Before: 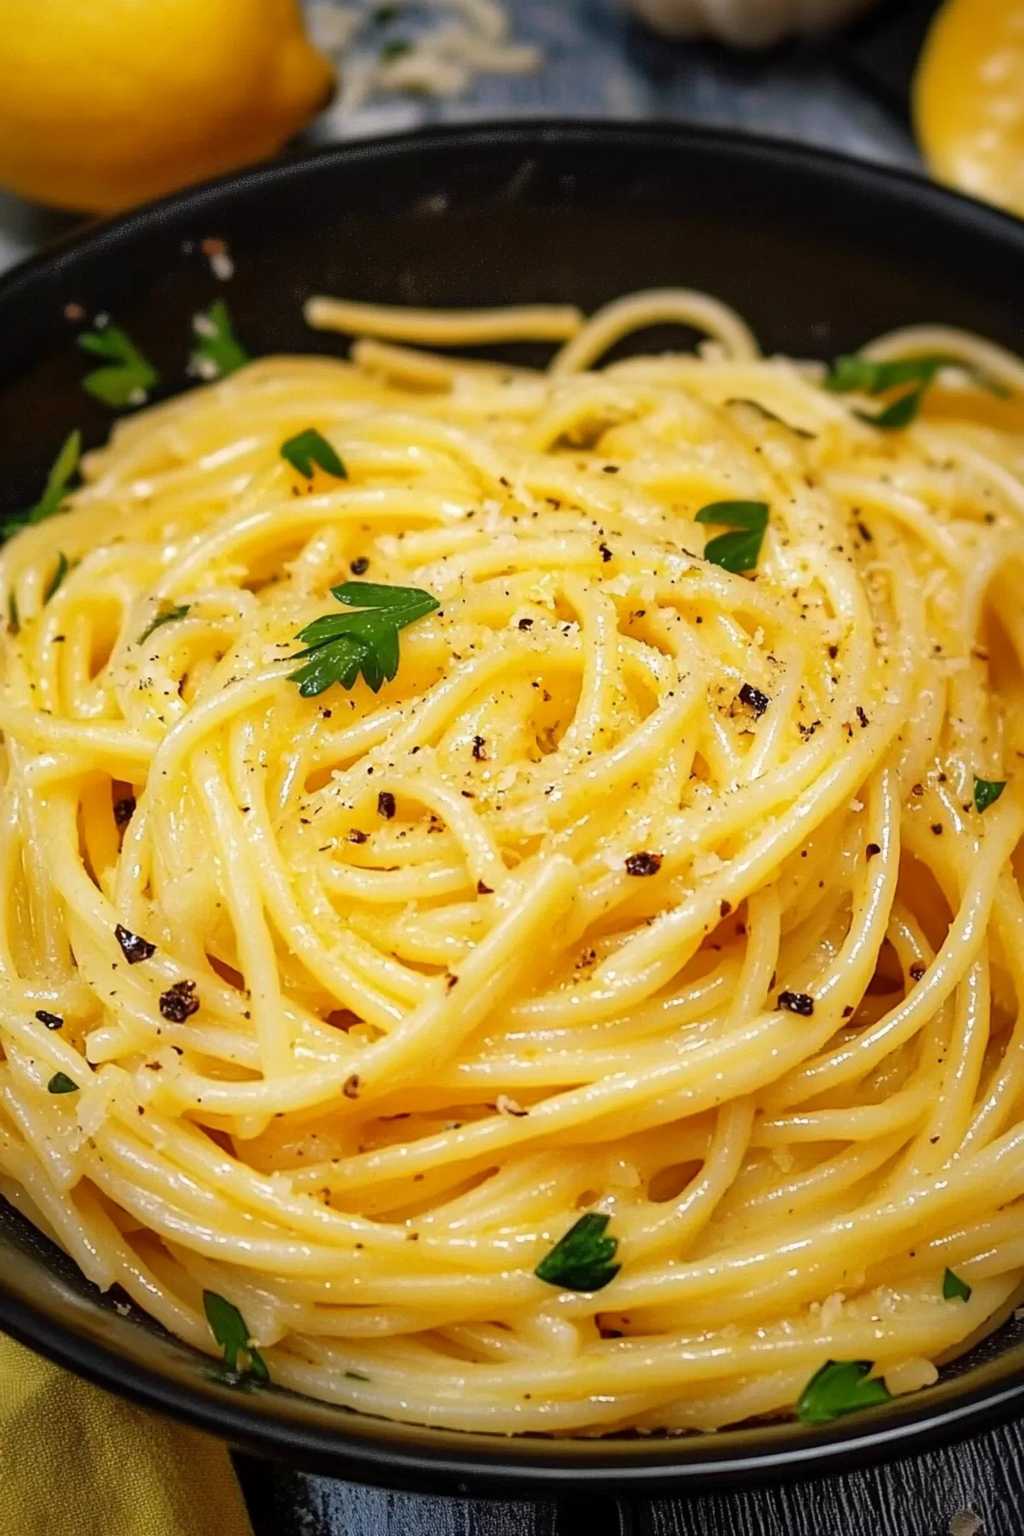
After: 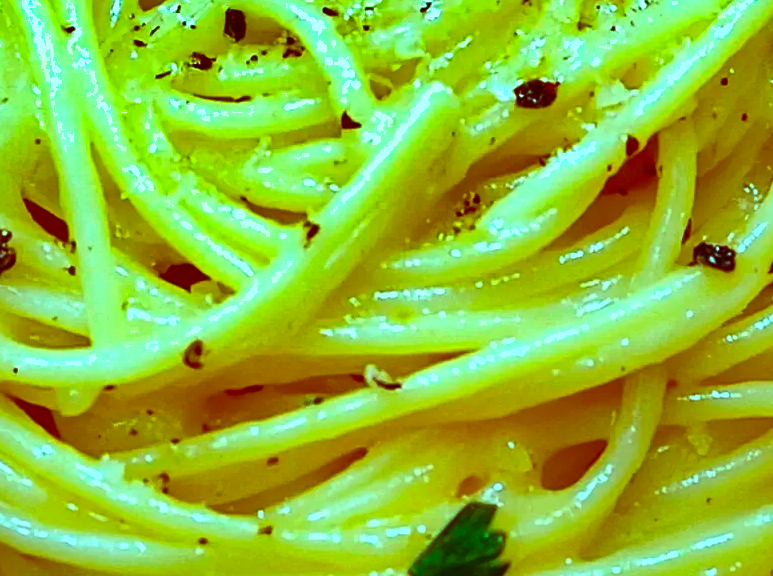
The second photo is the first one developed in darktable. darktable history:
shadows and highlights: shadows 75.58, highlights -61.13, soften with gaussian
exposure: black level correction -0.001, exposure 0.909 EV, compensate highlight preservation false
color correction: highlights a* -3.24, highlights b* -6.92, shadows a* 3.22, shadows b* 5.76
crop: left 18.231%, top 51.079%, right 17.338%, bottom 16.899%
sharpen: amount 0.204
color balance rgb: power › luminance 3.336%, power › hue 233.88°, highlights gain › luminance -33.183%, highlights gain › chroma 5.728%, highlights gain › hue 216.01°, perceptual saturation grading › global saturation 19.706%
